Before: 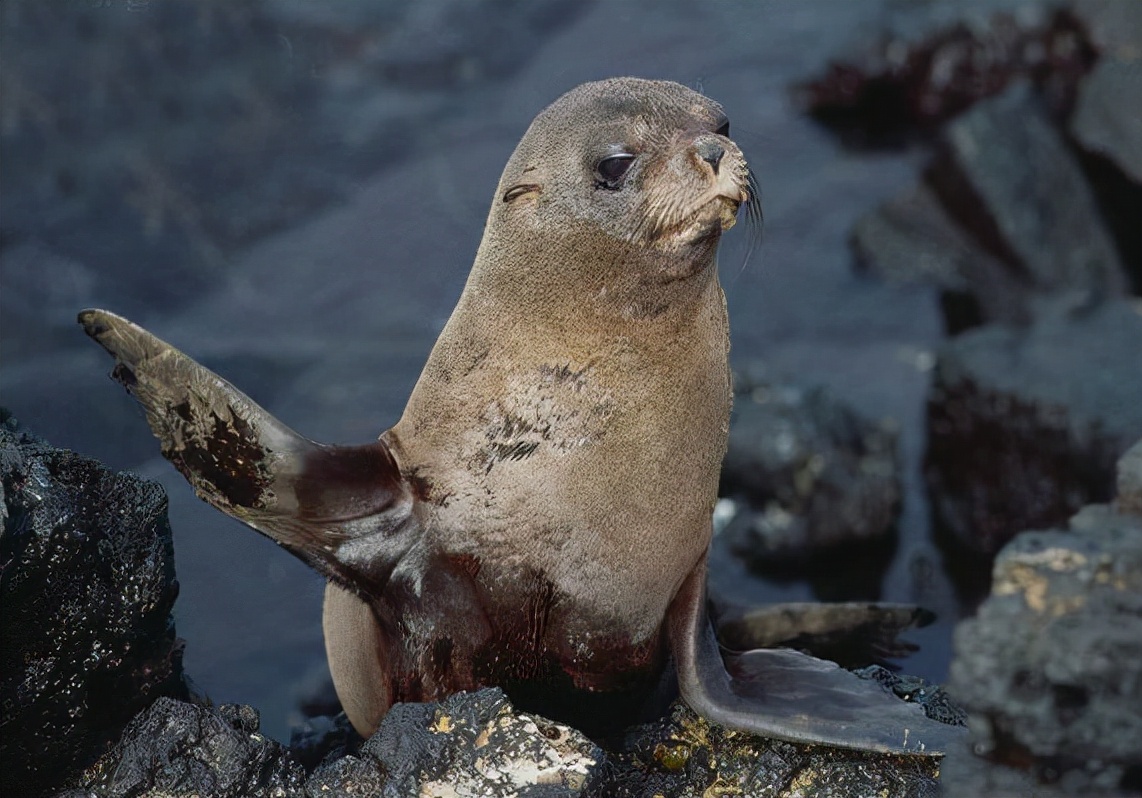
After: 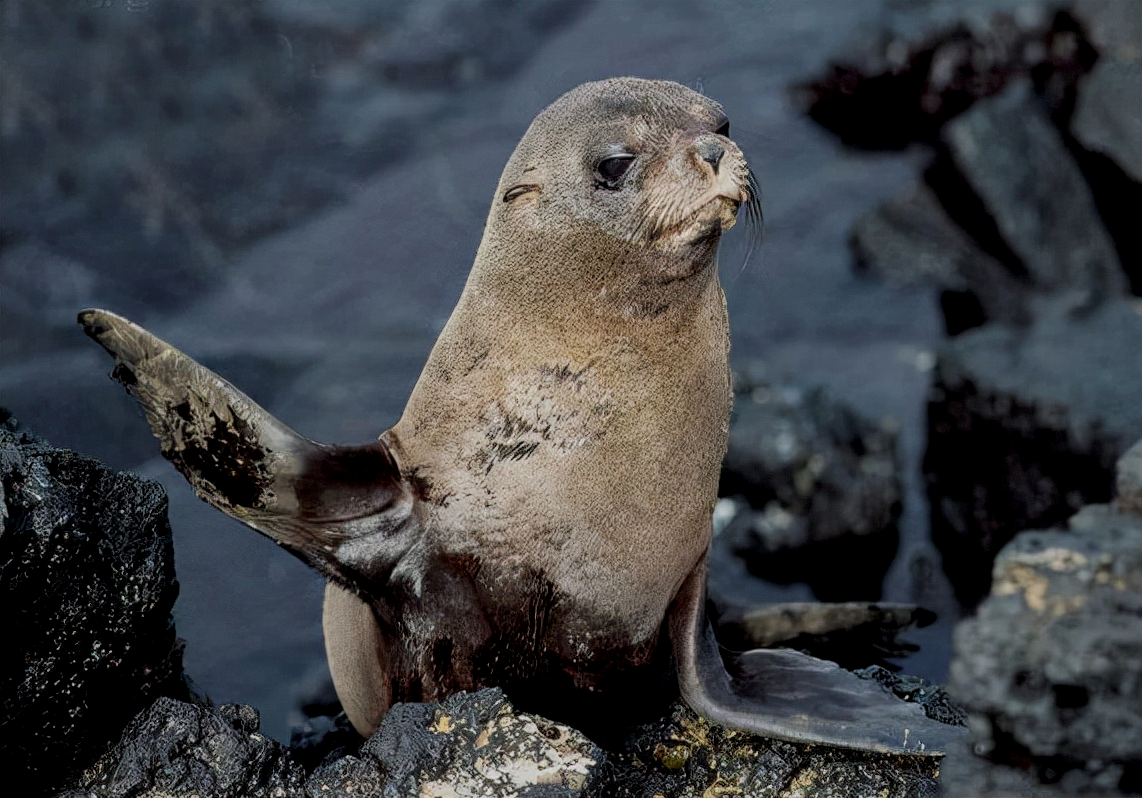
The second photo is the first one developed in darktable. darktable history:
filmic rgb: black relative exposure -7.65 EV, white relative exposure 4.56 EV, hardness 3.61
local contrast: detail 130%
